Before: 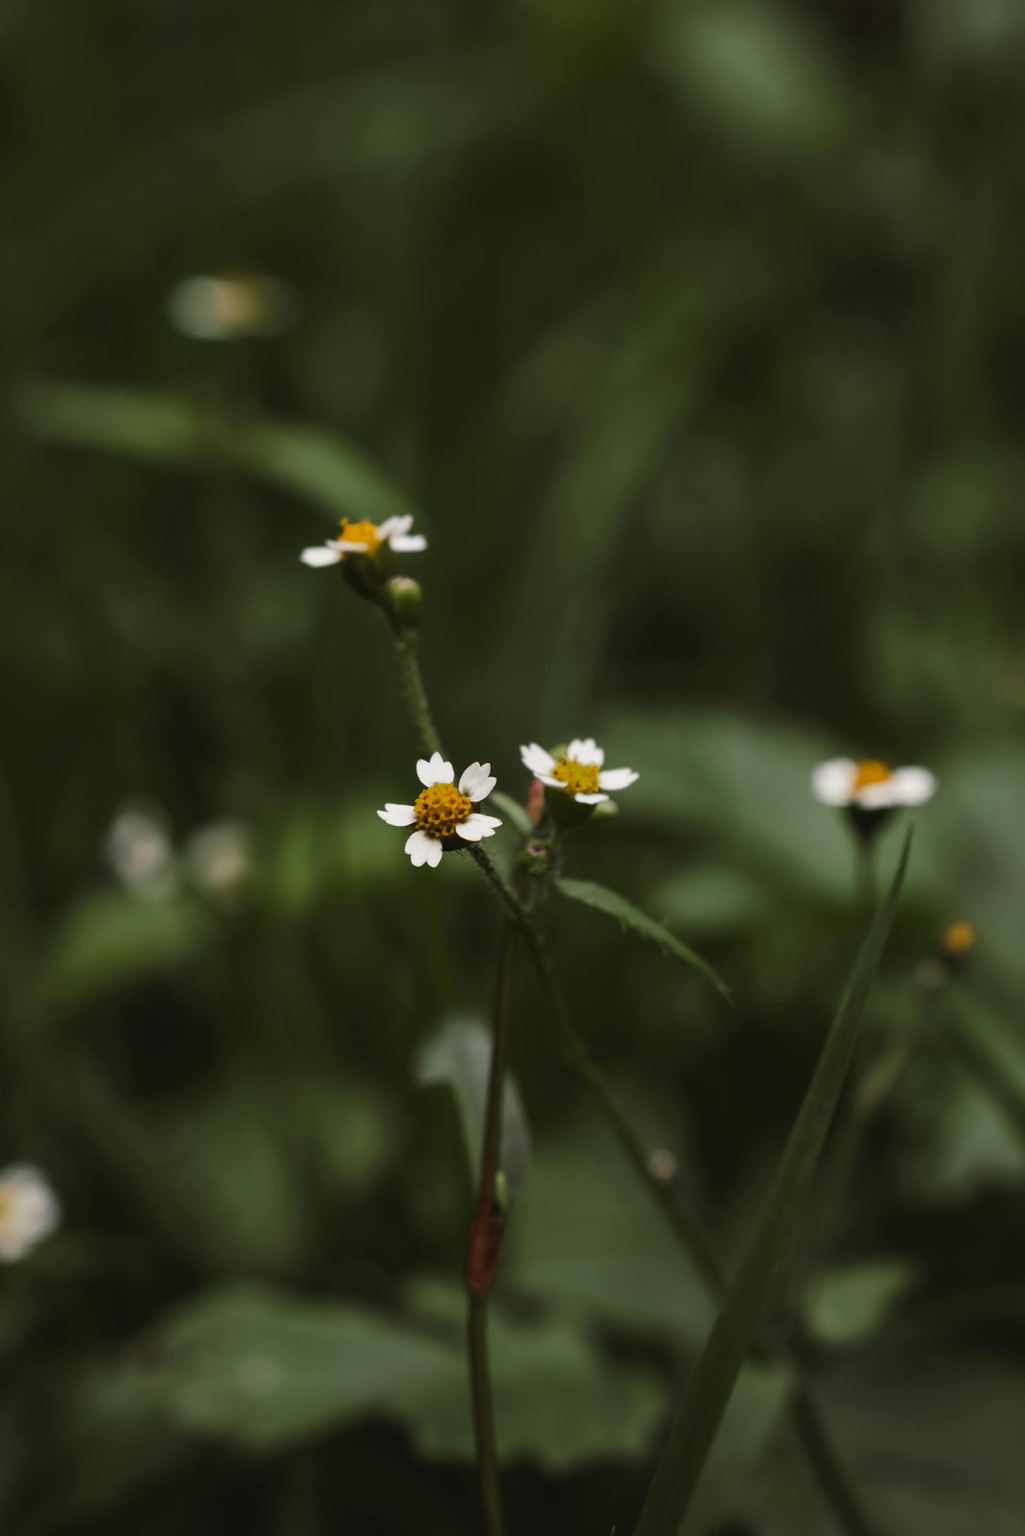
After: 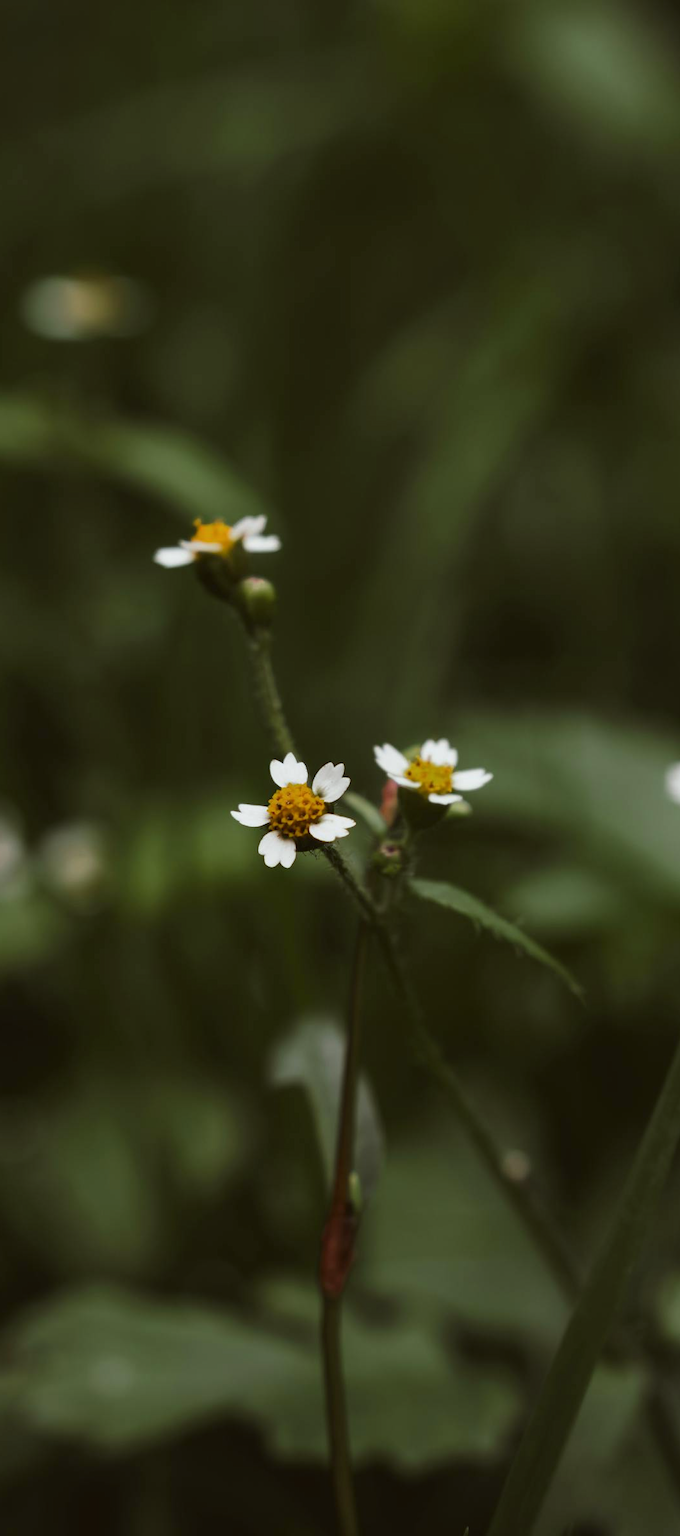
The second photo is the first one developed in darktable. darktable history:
crop and rotate: left 14.32%, right 19.265%
color correction: highlights a* -2.83, highlights b* -2.88, shadows a* 2.08, shadows b* 2.77
